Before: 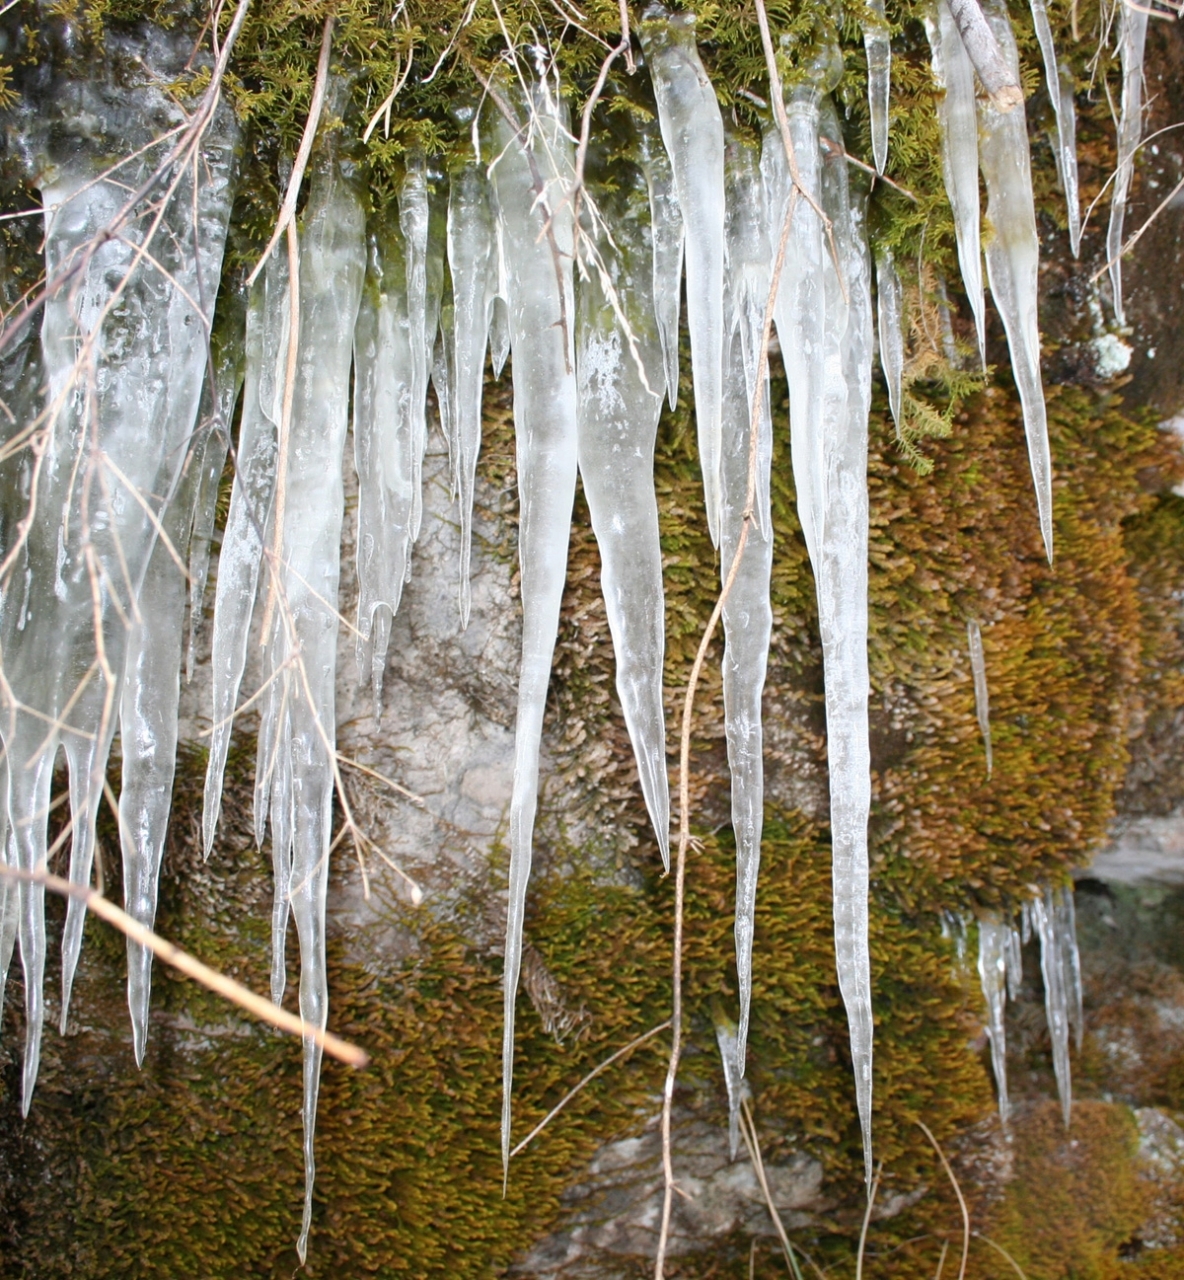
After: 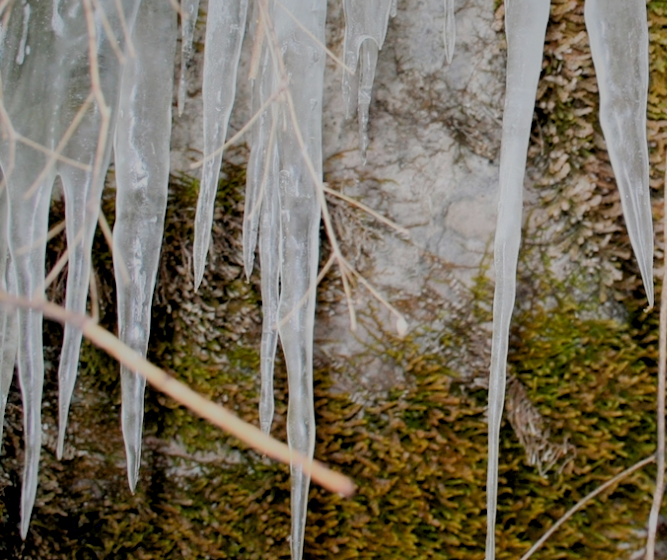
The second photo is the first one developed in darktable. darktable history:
filmic rgb: black relative exposure -7.15 EV, white relative exposure 5.36 EV, hardness 3.02
shadows and highlights: shadows 40, highlights -60
local contrast: highlights 100%, shadows 100%, detail 120%, midtone range 0.2
rotate and perspective: lens shift (horizontal) -0.055, automatic cropping off
exposure: black level correction 0.009, exposure -0.159 EV, compensate highlight preservation false
crop: top 44.483%, right 43.593%, bottom 12.892%
vibrance: on, module defaults
